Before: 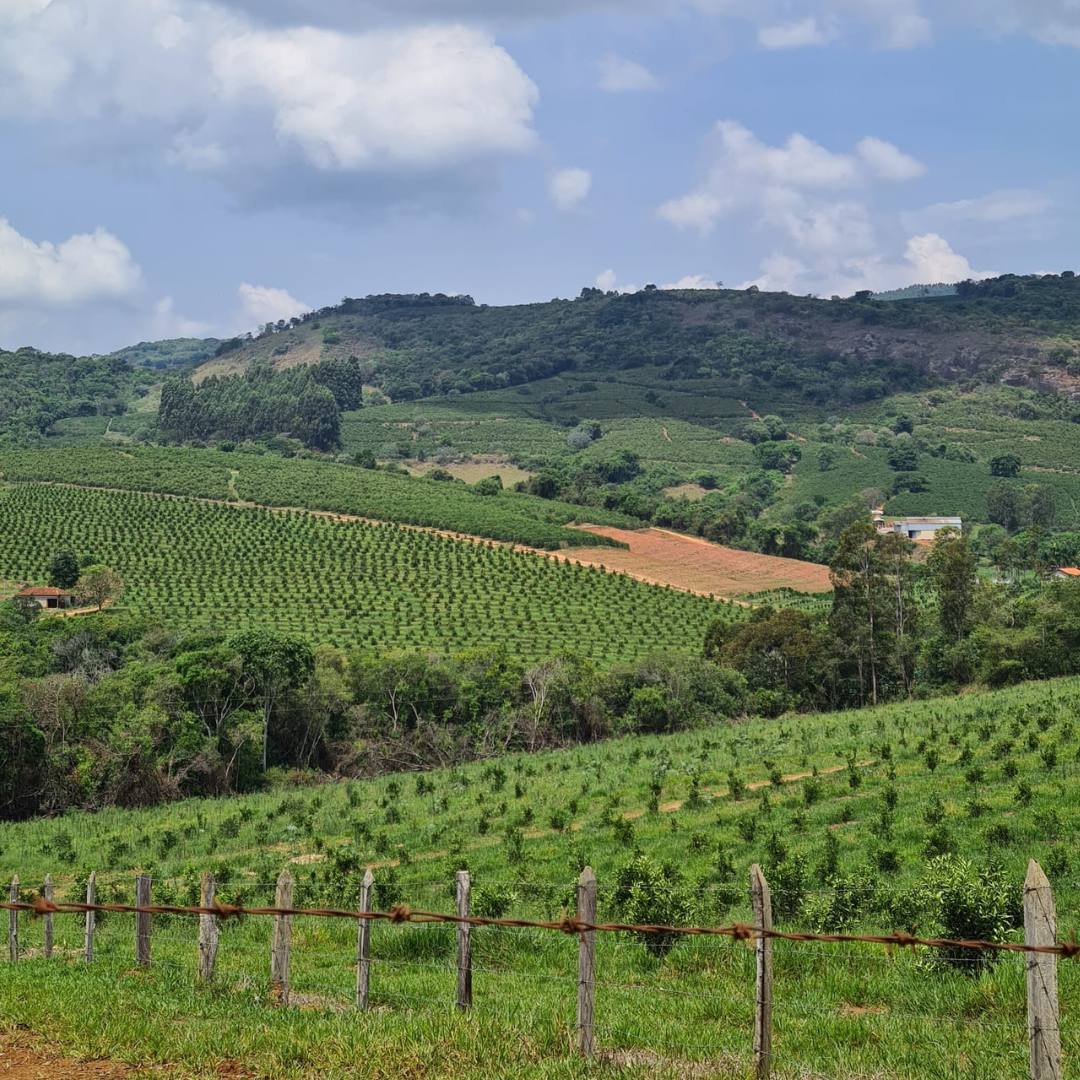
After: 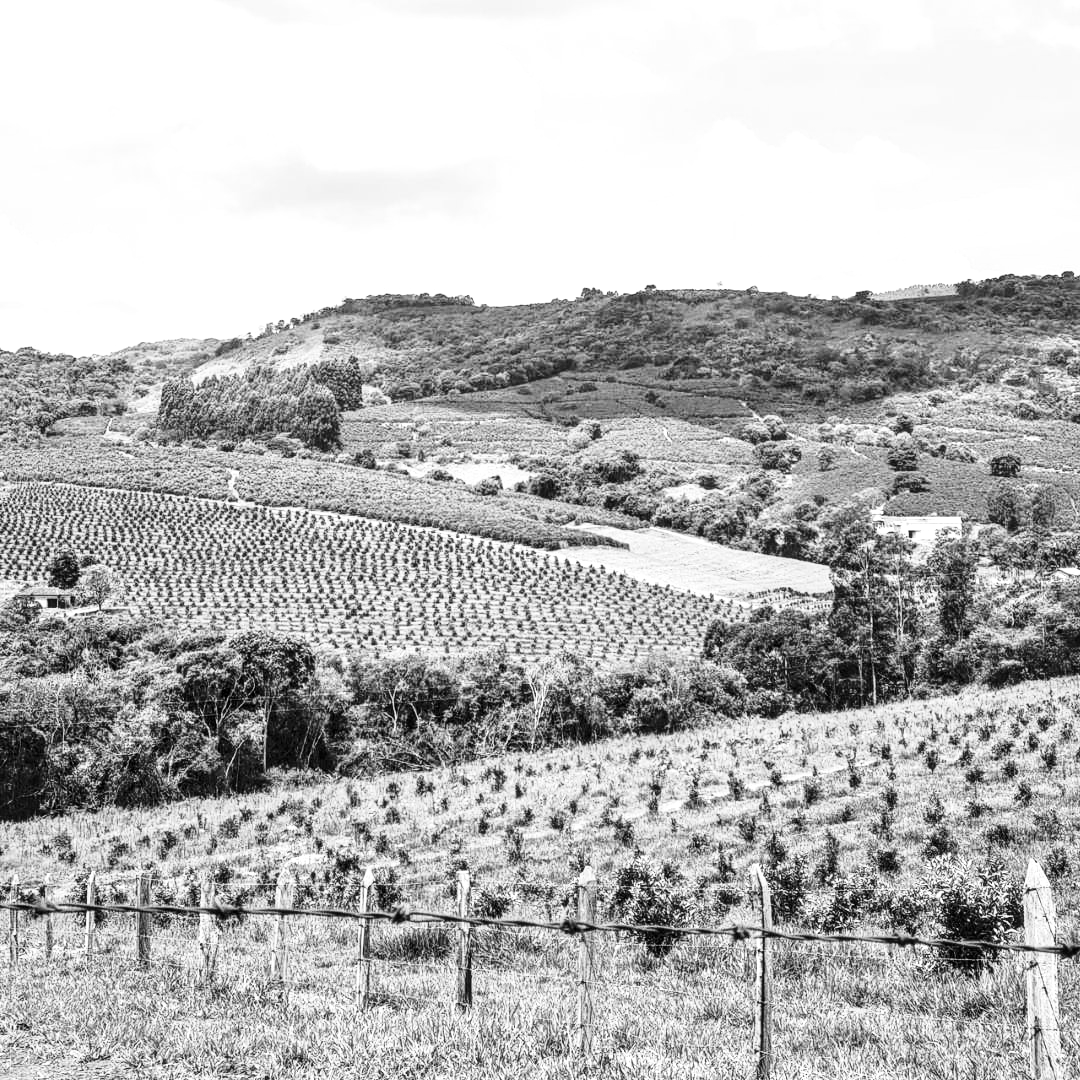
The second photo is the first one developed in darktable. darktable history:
exposure: exposure 0.515 EV, compensate highlight preservation false
monochrome: on, module defaults
base curve: curves: ch0 [(0, 0) (0.028, 0.03) (0.121, 0.232) (0.46, 0.748) (0.859, 0.968) (1, 1)], preserve colors none
local contrast: detail 130%
tone equalizer: -8 EV -0.75 EV, -7 EV -0.7 EV, -6 EV -0.6 EV, -5 EV -0.4 EV, -3 EV 0.4 EV, -2 EV 0.6 EV, -1 EV 0.7 EV, +0 EV 0.75 EV, edges refinement/feathering 500, mask exposure compensation -1.57 EV, preserve details no
